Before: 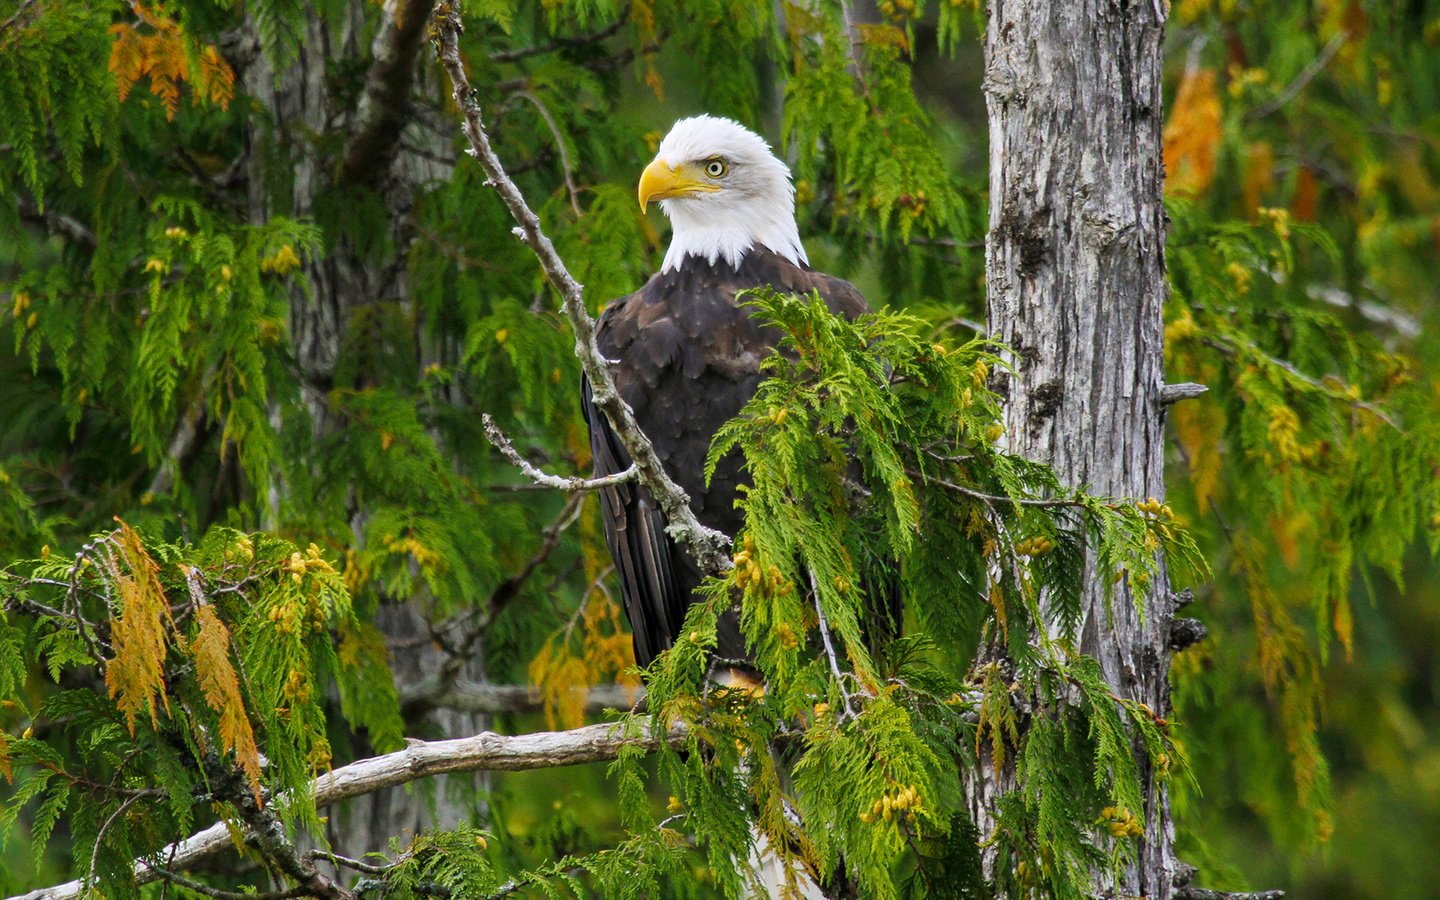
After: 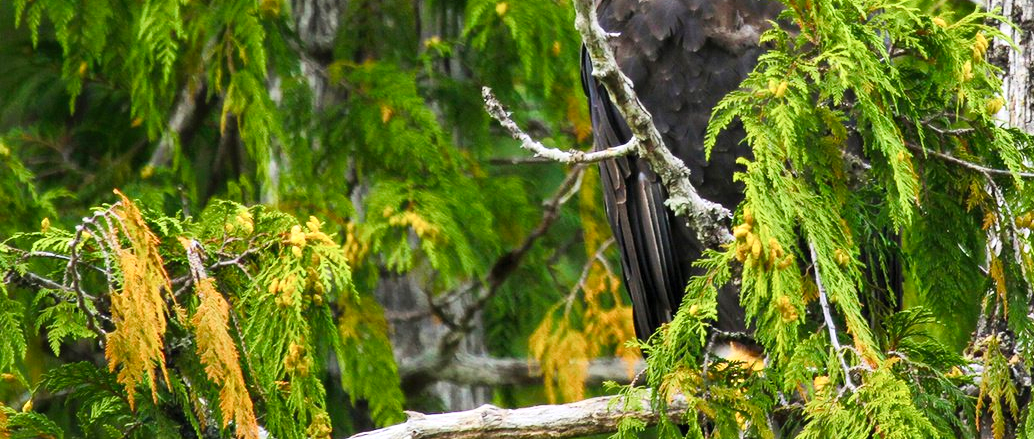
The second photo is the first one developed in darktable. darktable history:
exposure: exposure 0.288 EV, compensate highlight preservation false
contrast brightness saturation: contrast 0.204, brightness 0.149, saturation 0.147
crop: top 36.434%, right 28.13%, bottom 14.711%
color balance rgb: linear chroma grading › mid-tones 7.189%, perceptual saturation grading › global saturation -2.015%, perceptual saturation grading › highlights -8.08%, perceptual saturation grading › mid-tones 7.374%, perceptual saturation grading › shadows 4.859%, saturation formula JzAzBz (2021)
